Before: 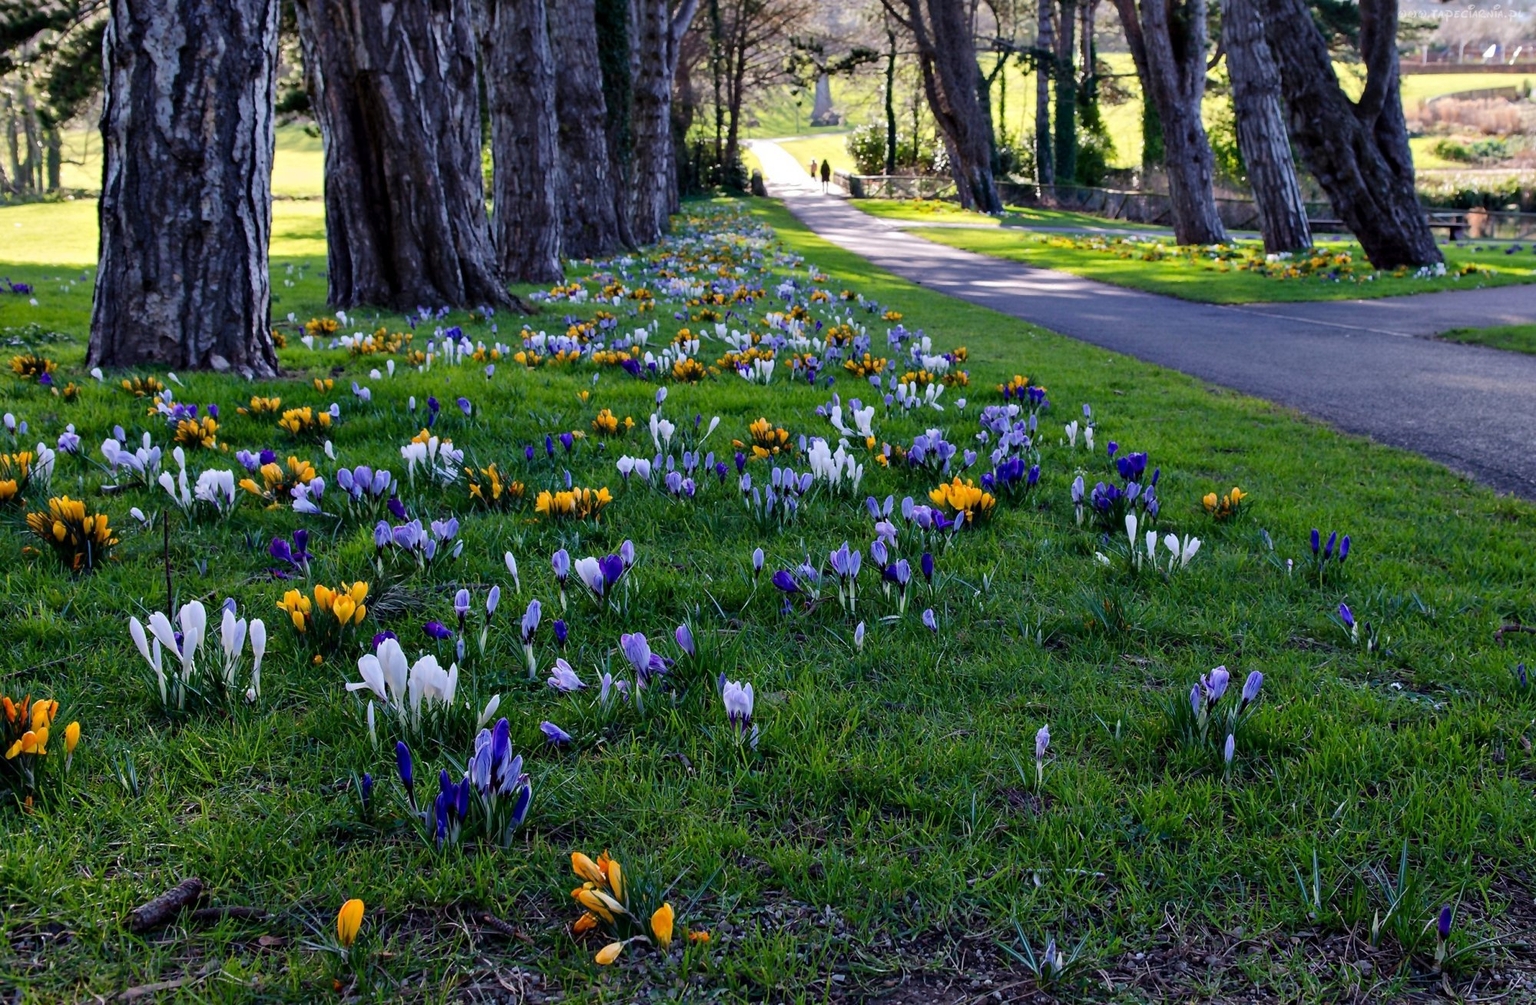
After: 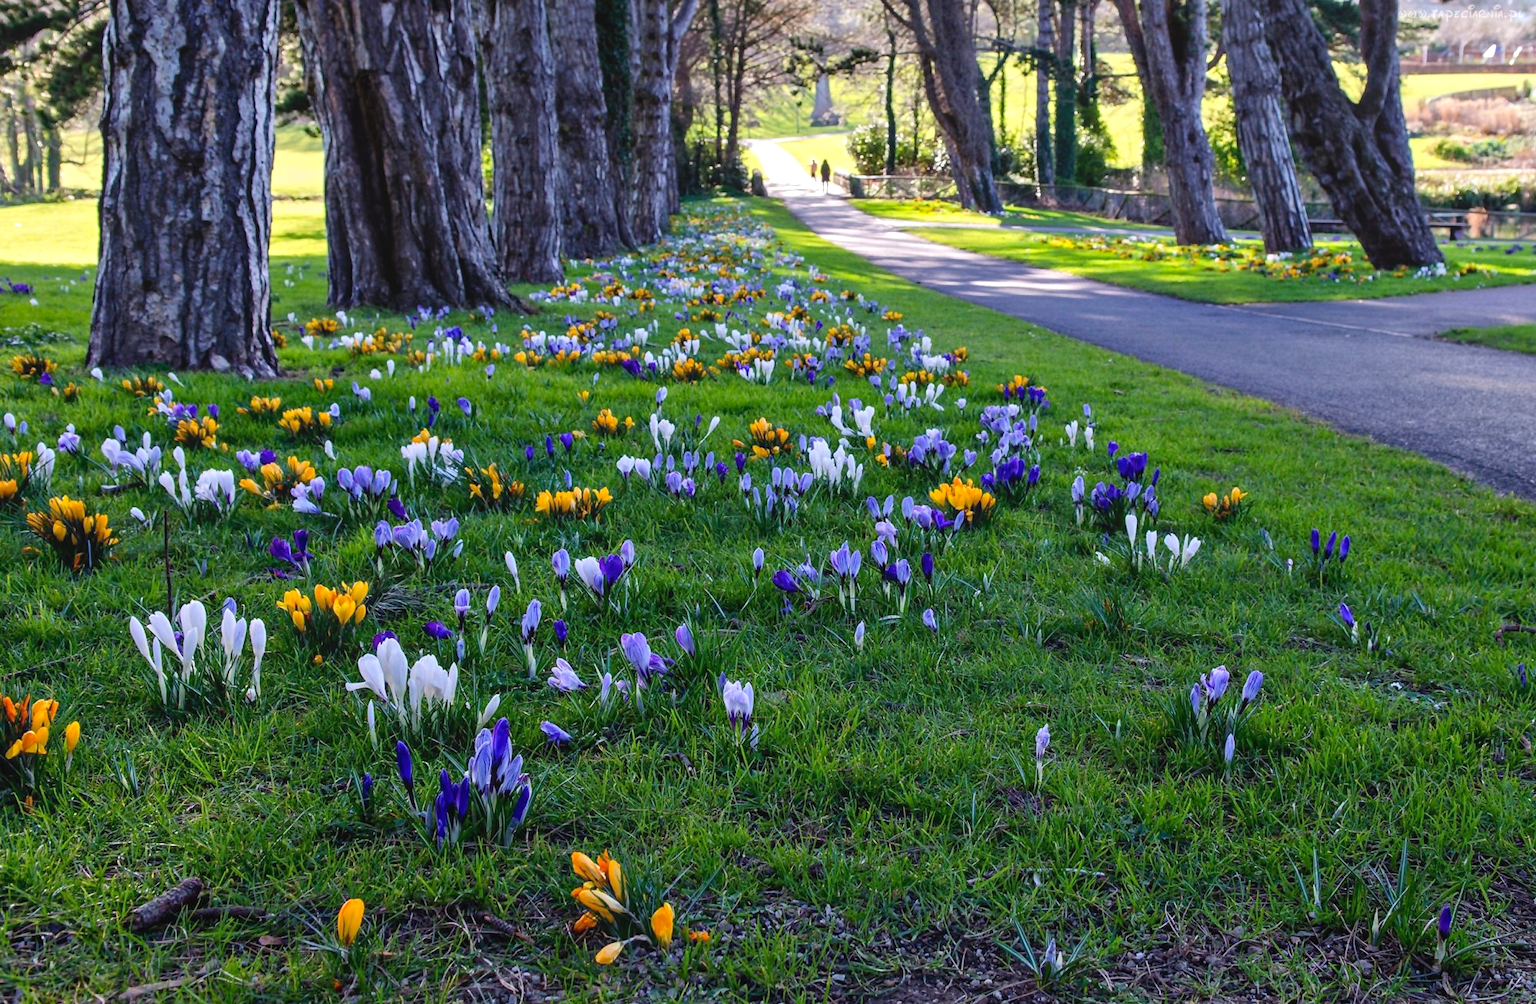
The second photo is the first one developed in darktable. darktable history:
exposure: black level correction 0.001, exposure 0.5 EV, compensate exposure bias true, compensate highlight preservation false
local contrast: highlights 48%, shadows 0%, detail 100%
